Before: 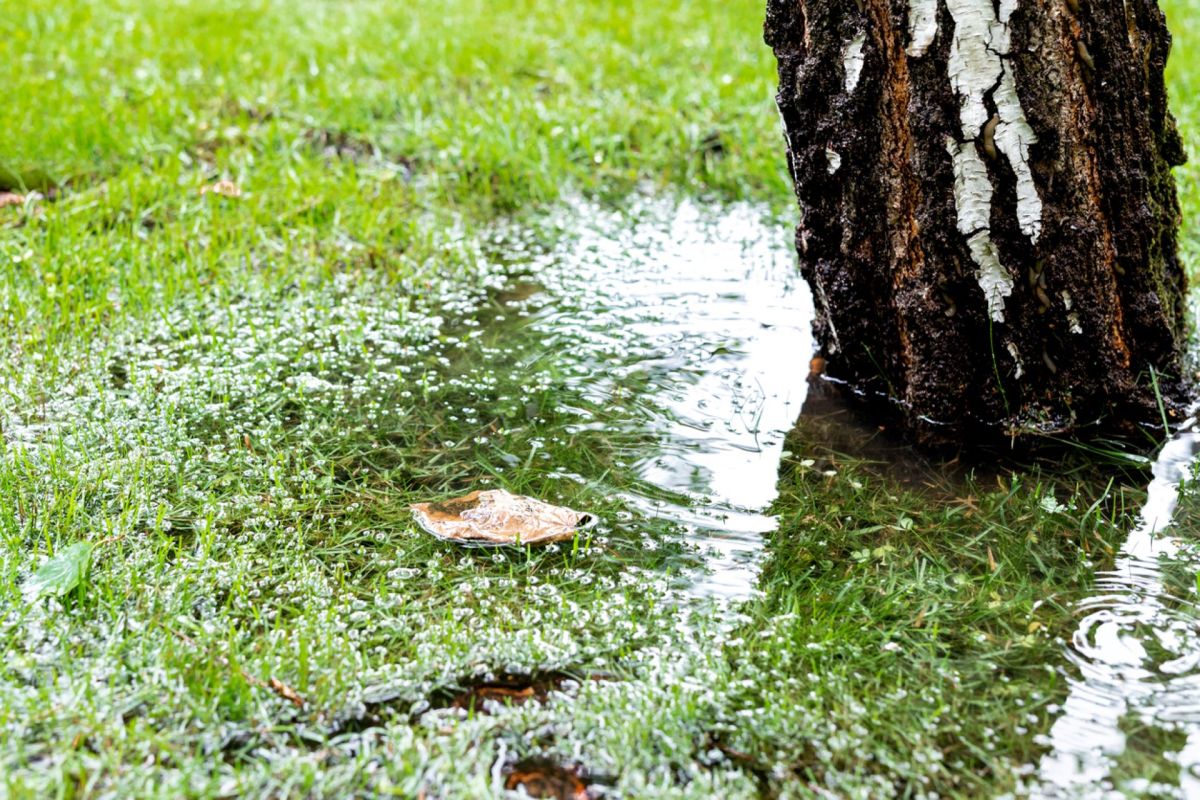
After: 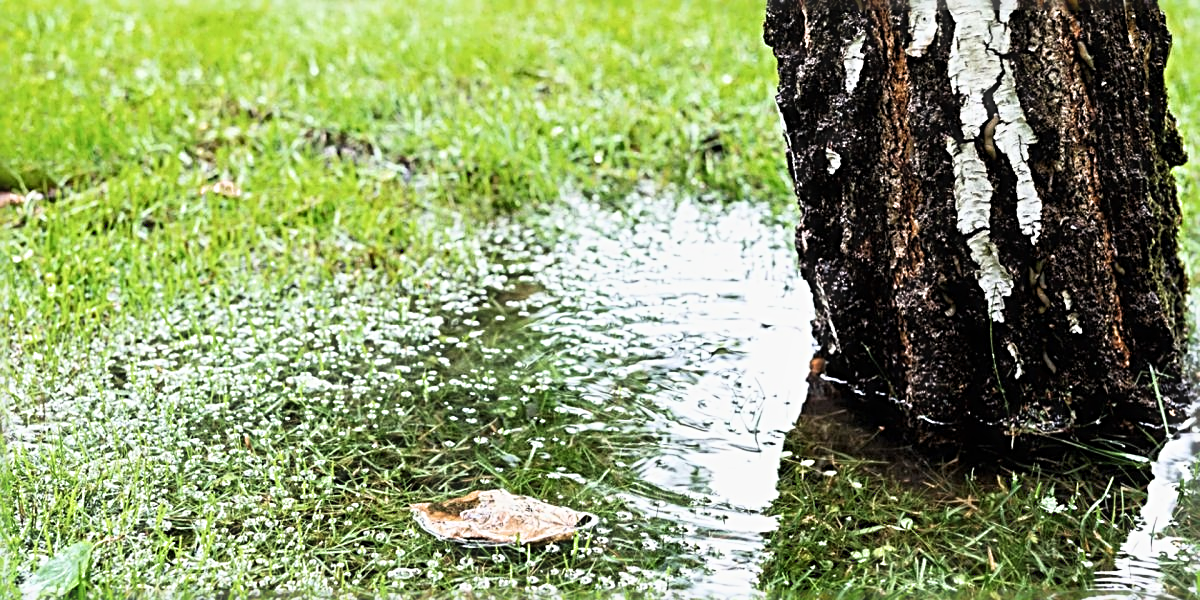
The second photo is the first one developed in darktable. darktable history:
sharpen: radius 3.69, amount 0.928
filmic rgb: black relative exposure -16 EV, white relative exposure 2.93 EV, hardness 10.04, color science v6 (2022)
haze removal: strength -0.09, adaptive false
crop: bottom 24.988%
exposure: compensate highlight preservation false
shadows and highlights: shadows 0, highlights 40
